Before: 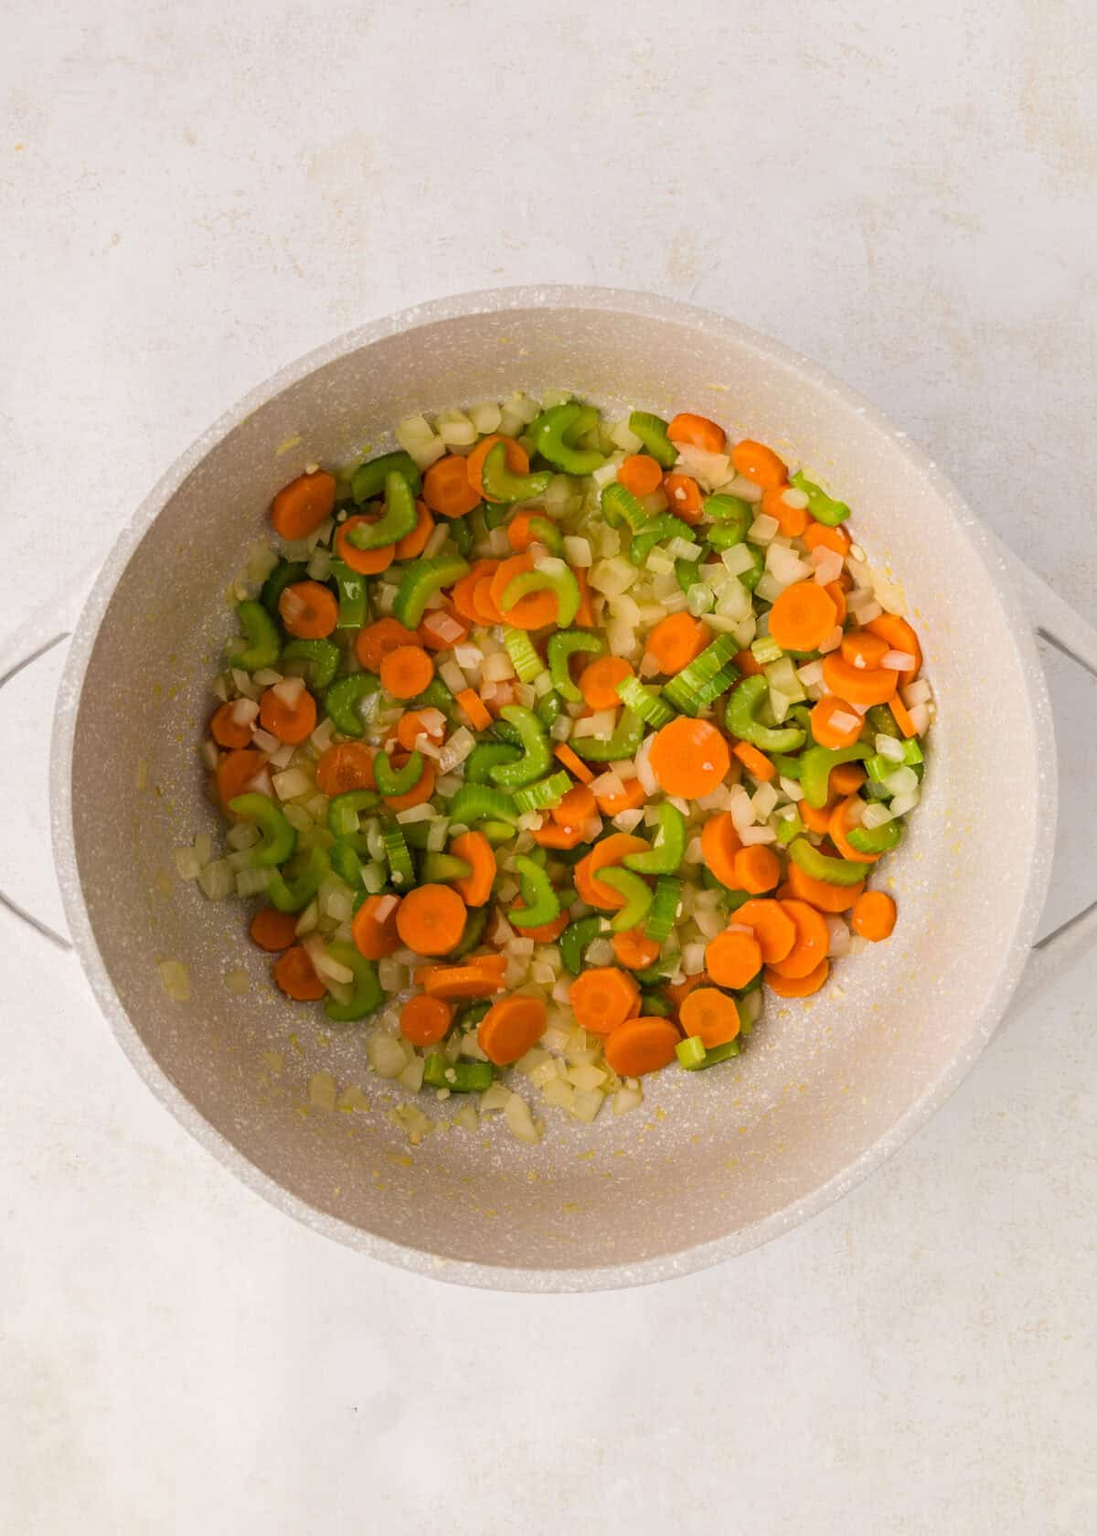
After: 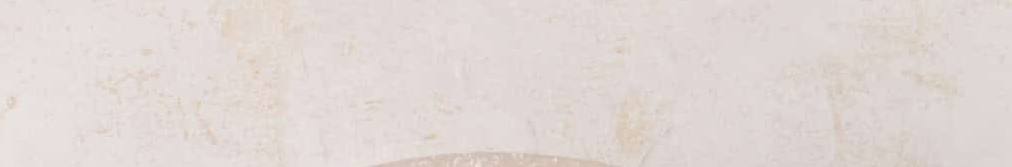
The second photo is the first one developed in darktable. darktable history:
white balance: red 1, blue 1
crop and rotate: left 9.644%, top 9.491%, right 6.021%, bottom 80.509%
